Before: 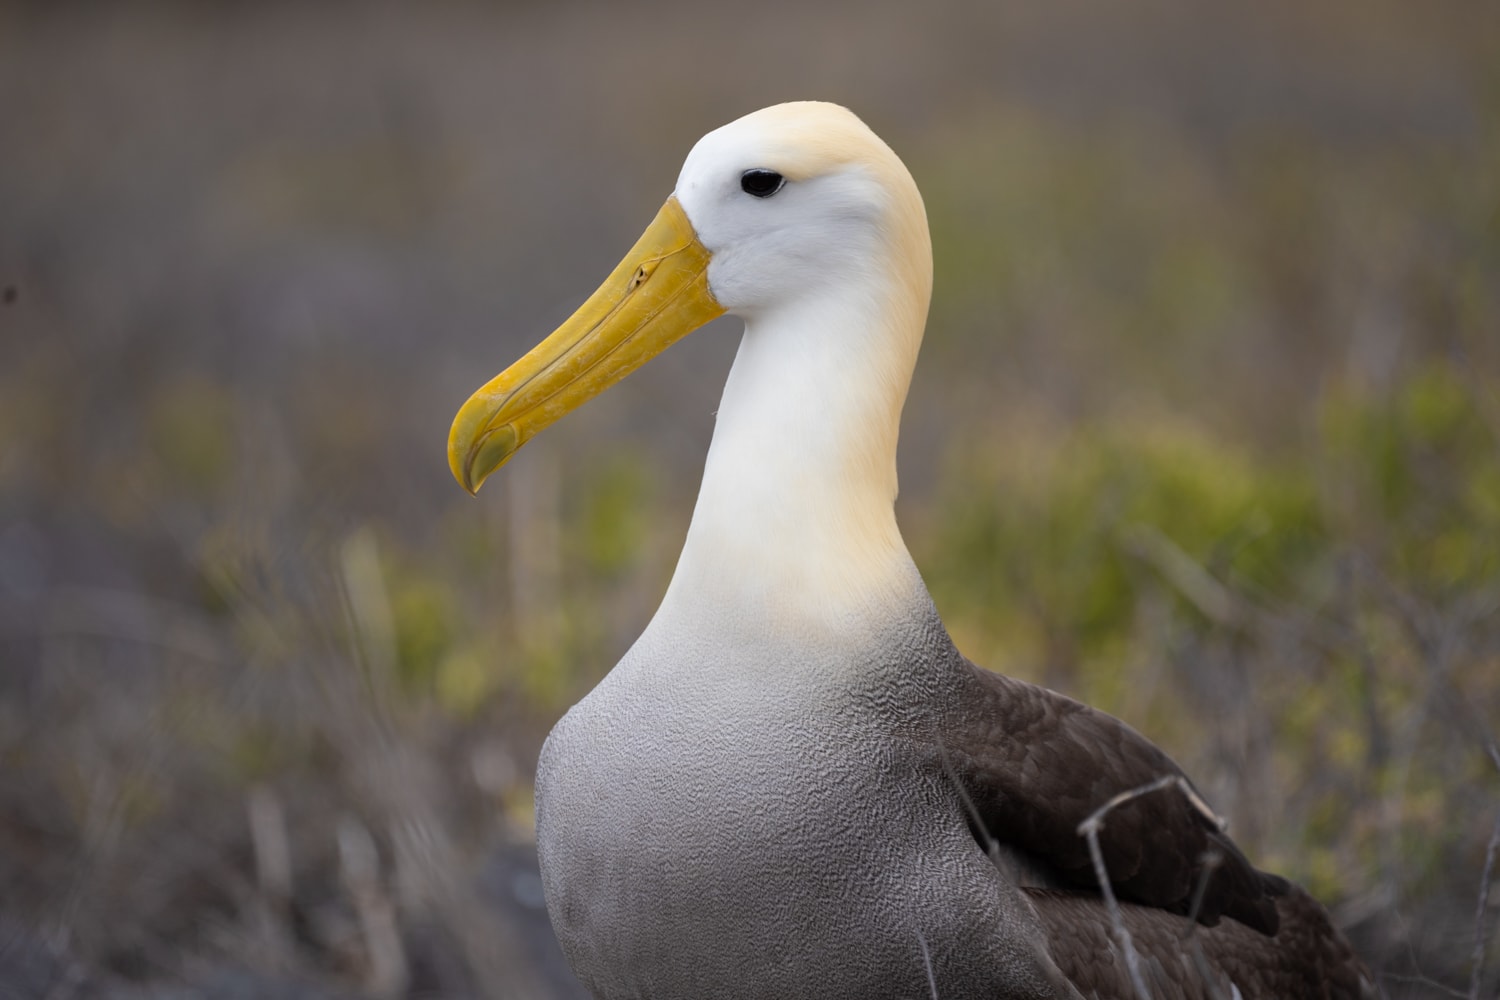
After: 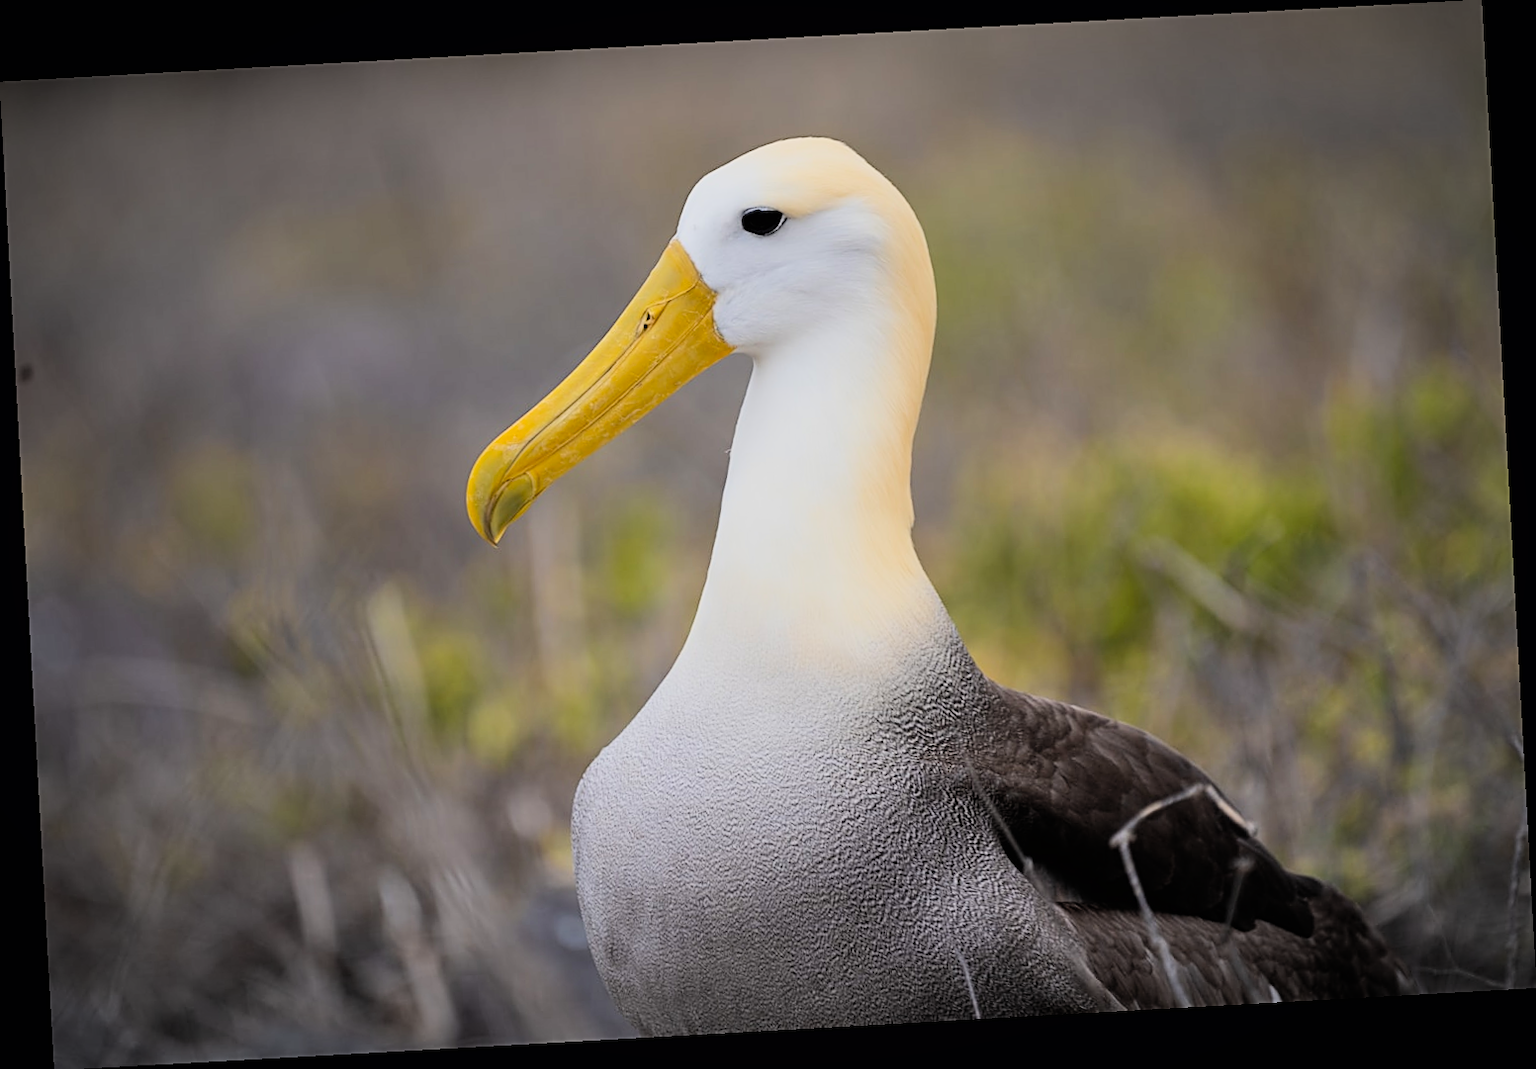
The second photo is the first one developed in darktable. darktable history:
filmic rgb: black relative exposure -7.15 EV, white relative exposure 5.36 EV, hardness 3.02, color science v6 (2022)
rotate and perspective: rotation -3.18°, automatic cropping off
sharpen: on, module defaults
vignetting: automatic ratio true
contrast brightness saturation: contrast 0.2, brightness 0.16, saturation 0.22
